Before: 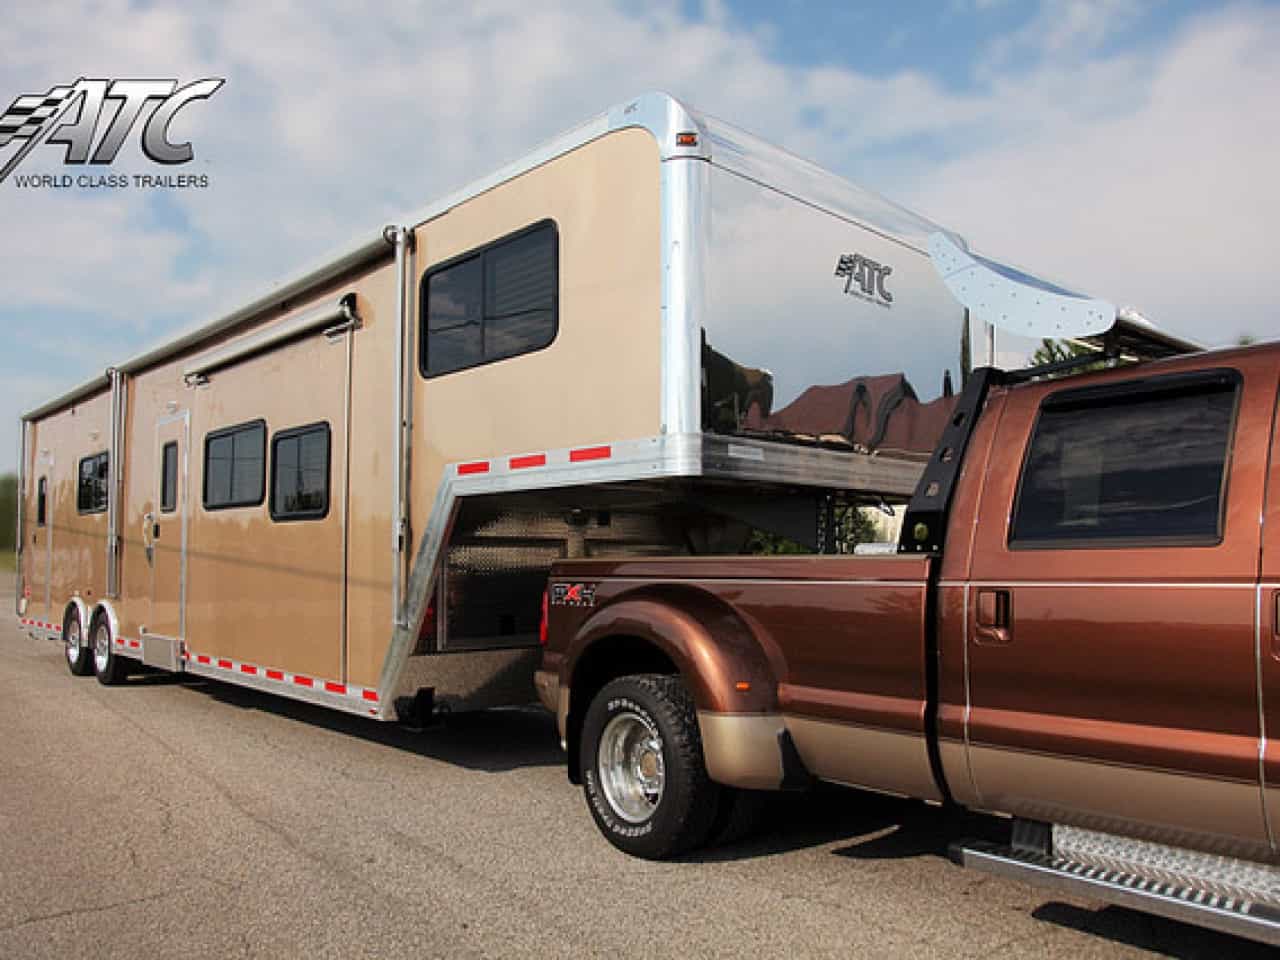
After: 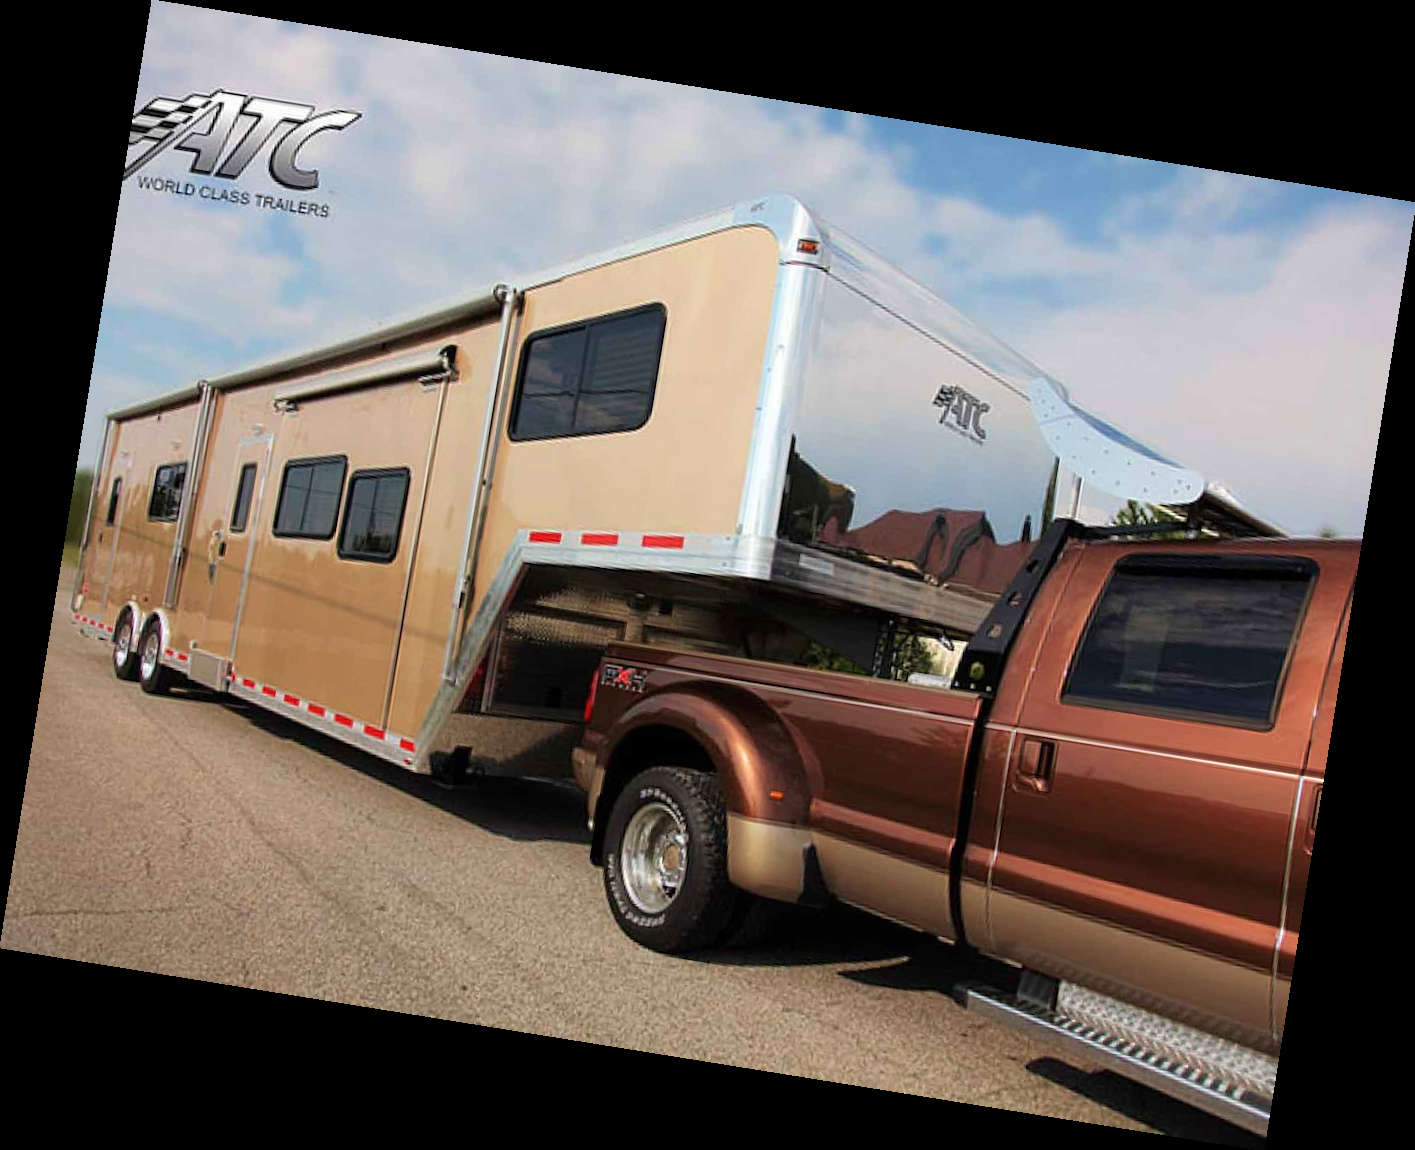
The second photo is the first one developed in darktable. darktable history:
rotate and perspective: rotation 9.12°, automatic cropping off
tone equalizer: on, module defaults
velvia: on, module defaults
